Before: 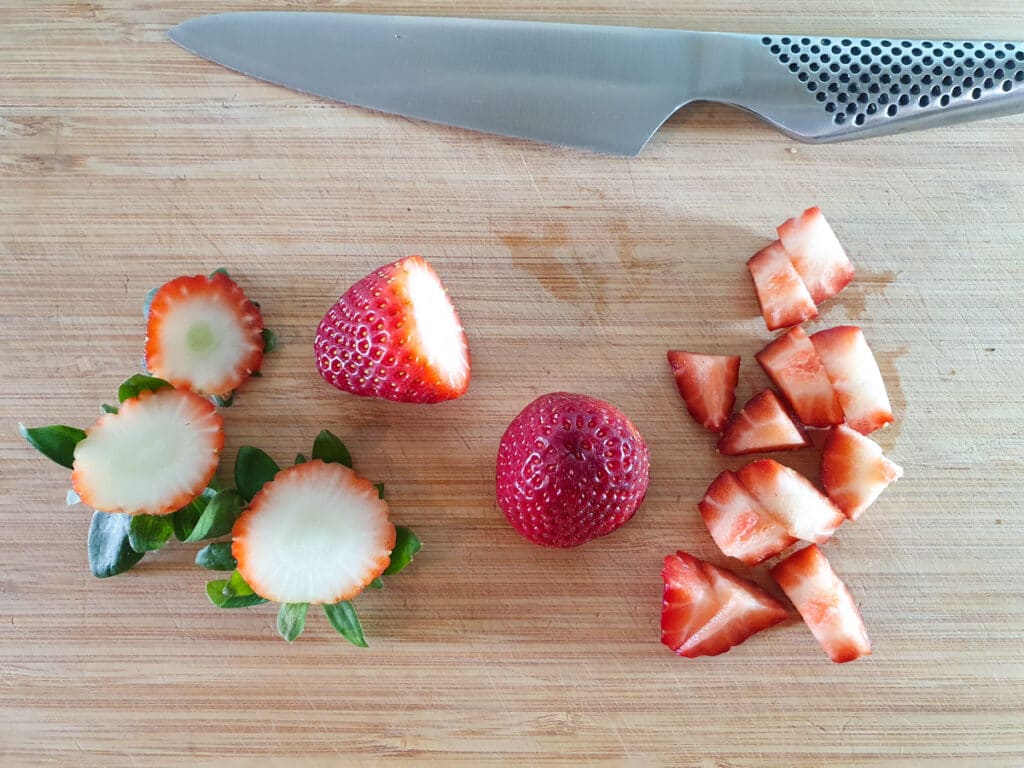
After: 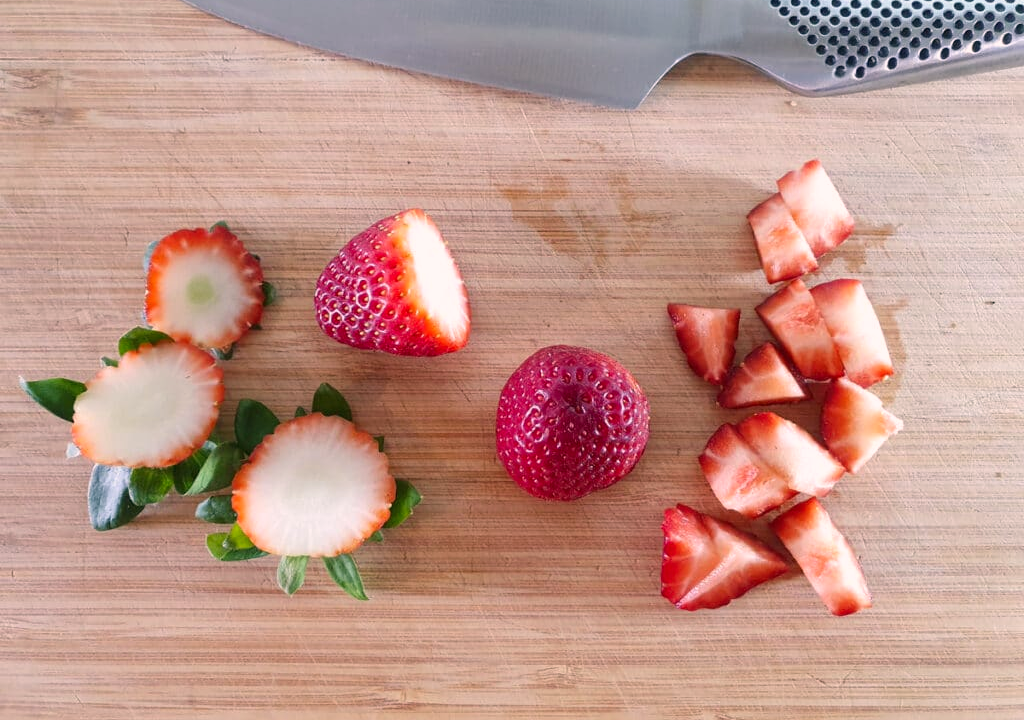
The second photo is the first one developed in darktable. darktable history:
color correction: highlights a* 12.23, highlights b* 5.41
crop and rotate: top 6.25%
